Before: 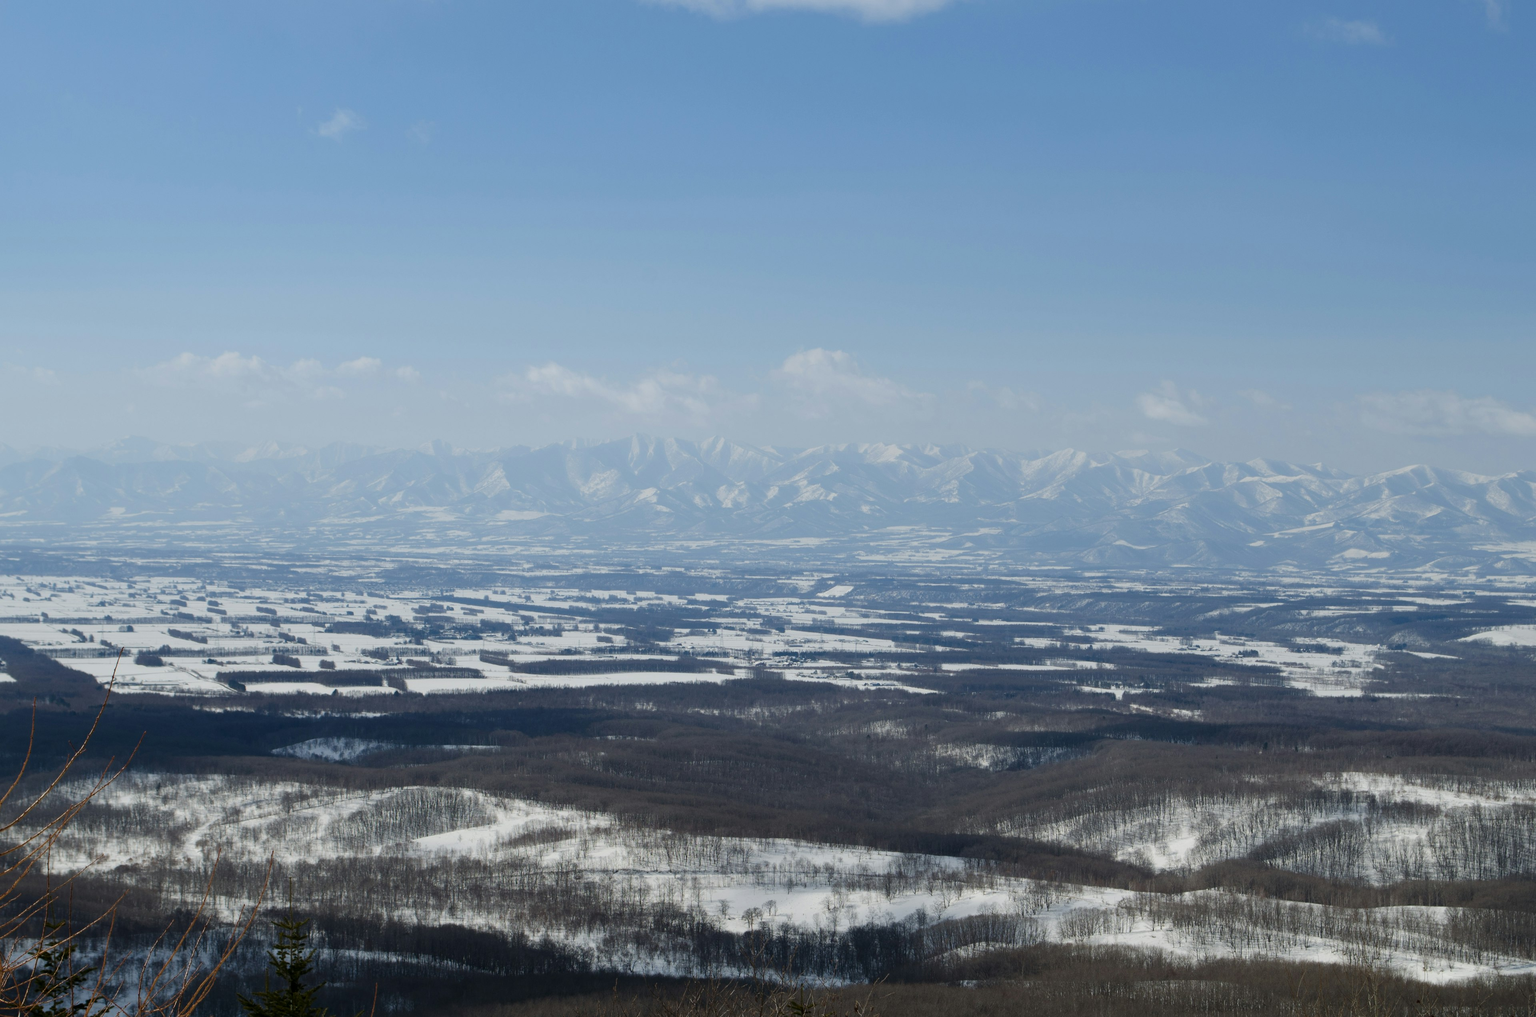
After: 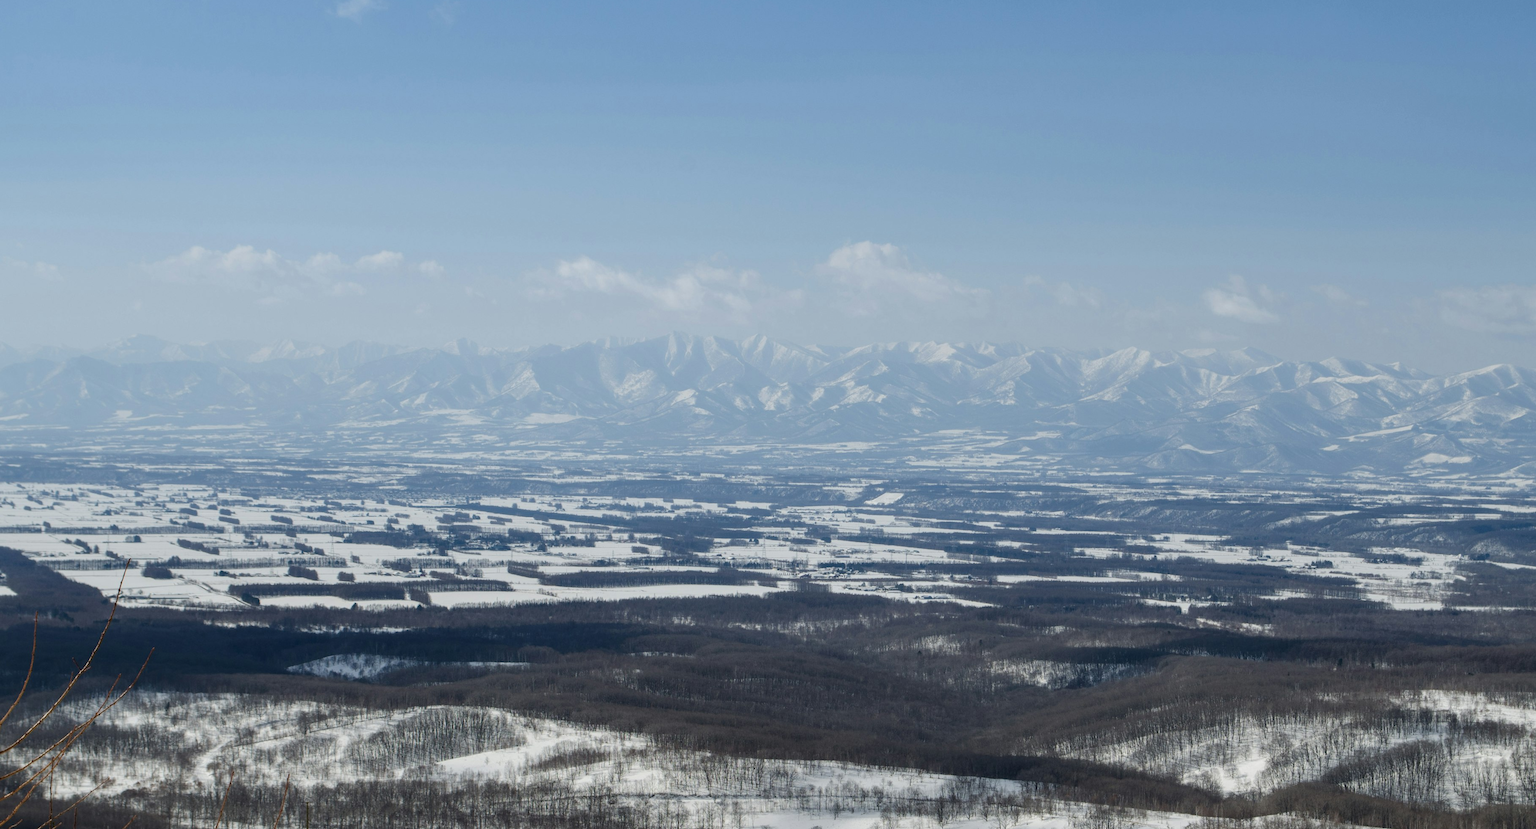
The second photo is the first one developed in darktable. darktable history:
crop and rotate: angle 0.046°, top 11.852%, right 5.481%, bottom 11.032%
local contrast: on, module defaults
